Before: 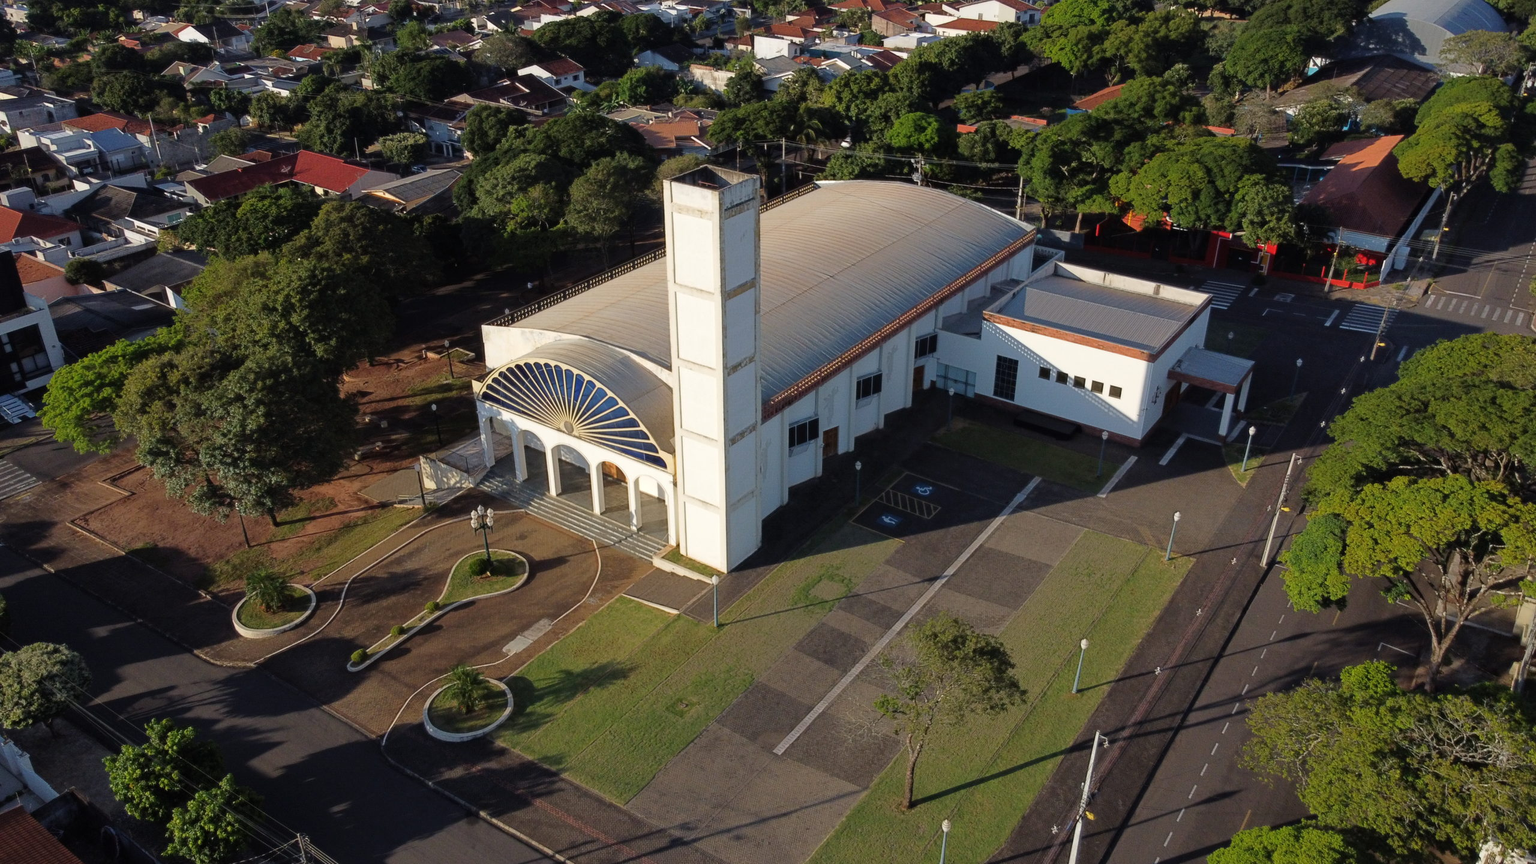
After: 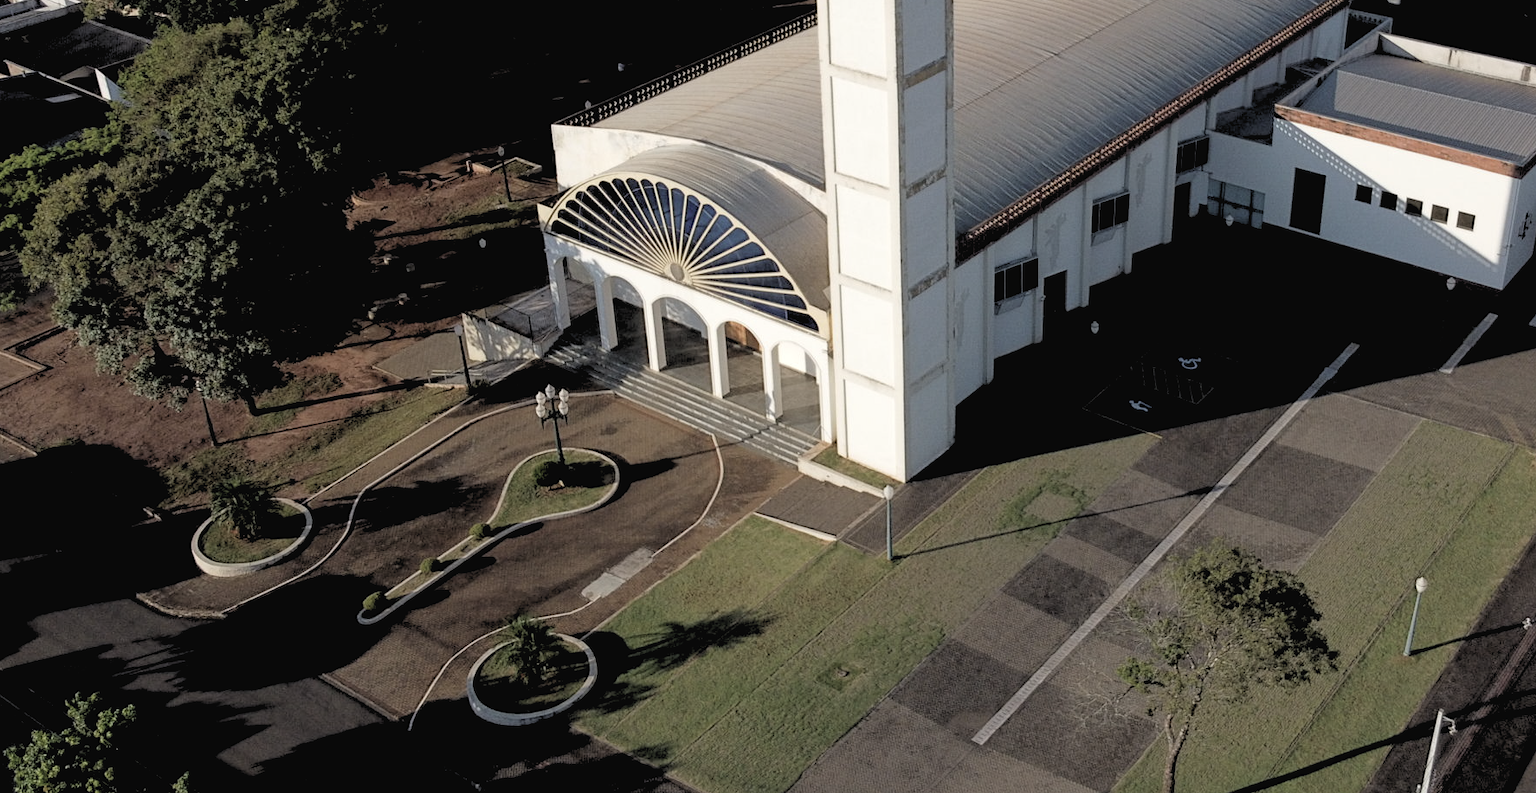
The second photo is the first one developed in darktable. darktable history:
crop: left 6.488%, top 27.668%, right 24.183%, bottom 8.656%
rgb levels: levels [[0.029, 0.461, 0.922], [0, 0.5, 1], [0, 0.5, 1]]
contrast brightness saturation: contrast -0.05, saturation -0.41
